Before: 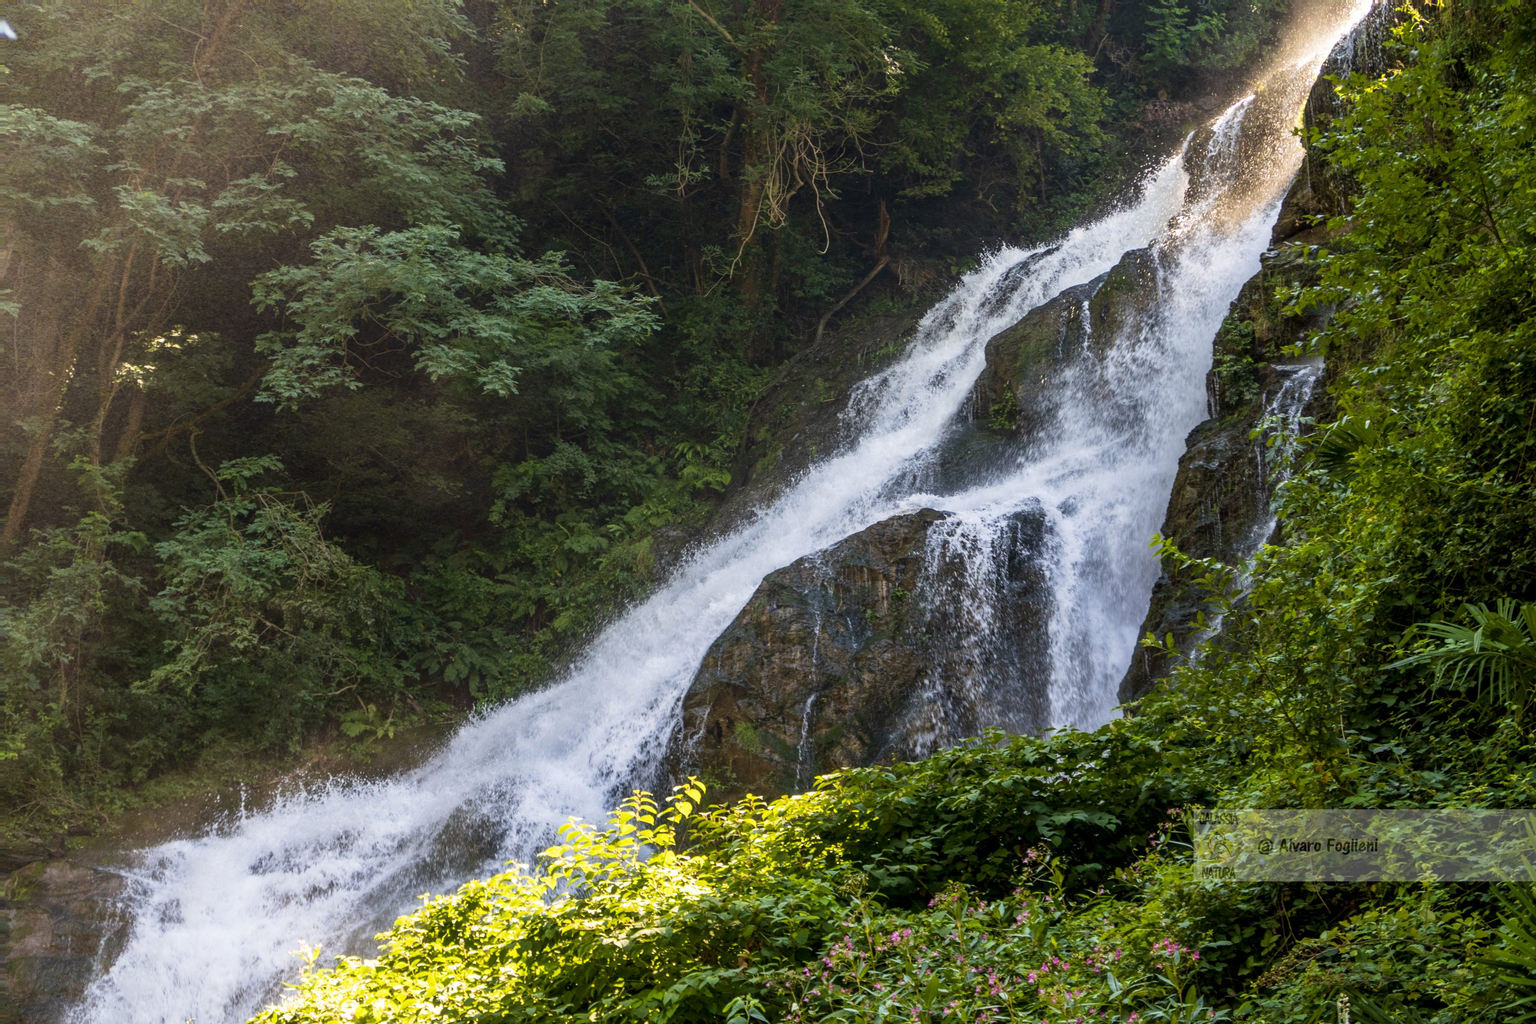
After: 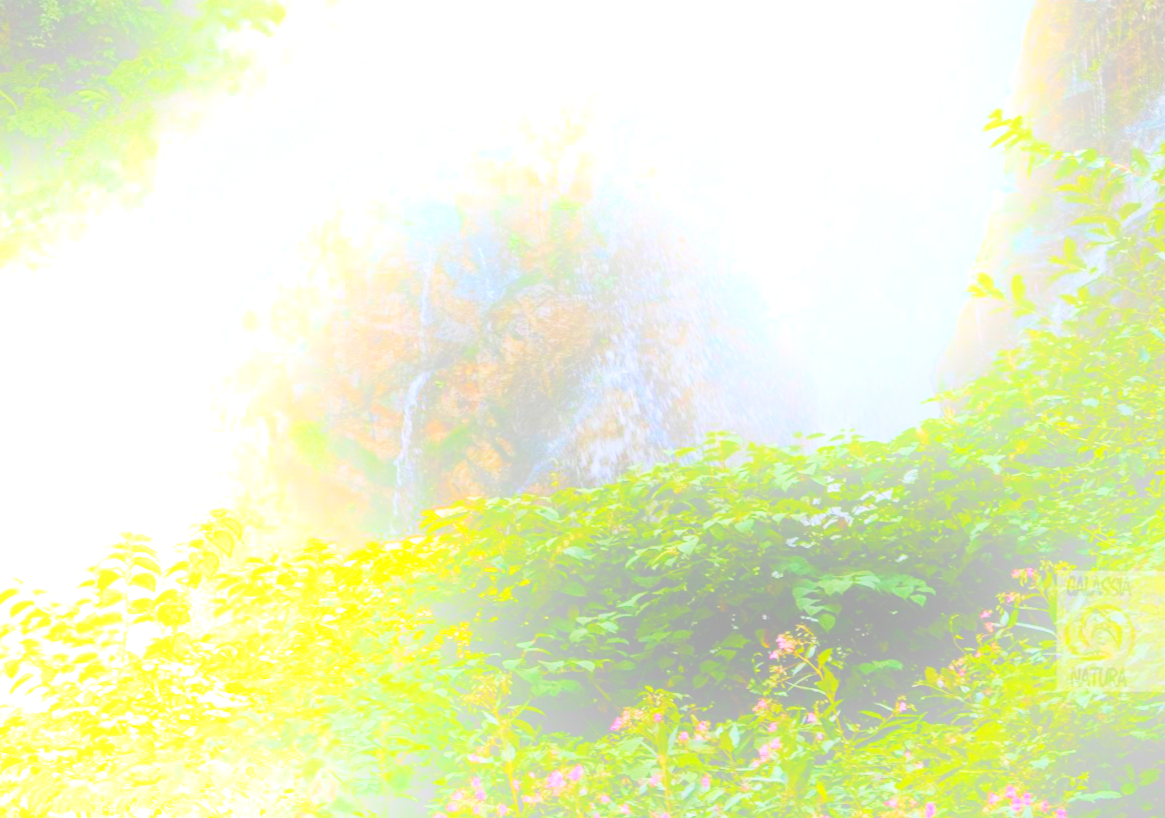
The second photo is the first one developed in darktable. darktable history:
crop: left 35.976%, top 45.819%, right 18.162%, bottom 5.807%
rotate and perspective: rotation 0.192°, lens shift (horizontal) -0.015, crop left 0.005, crop right 0.996, crop top 0.006, crop bottom 0.99
tone equalizer: -8 EV 0.25 EV, -7 EV 0.417 EV, -6 EV 0.417 EV, -5 EV 0.25 EV, -3 EV -0.25 EV, -2 EV -0.417 EV, -1 EV -0.417 EV, +0 EV -0.25 EV, edges refinement/feathering 500, mask exposure compensation -1.57 EV, preserve details guided filter
bloom: size 25%, threshold 5%, strength 90%
base curve: curves: ch0 [(0, 0) (0.028, 0.03) (0.121, 0.232) (0.46, 0.748) (0.859, 0.968) (1, 1)], preserve colors none
contrast brightness saturation: contrast -0.1, brightness 0.05, saturation 0.08
